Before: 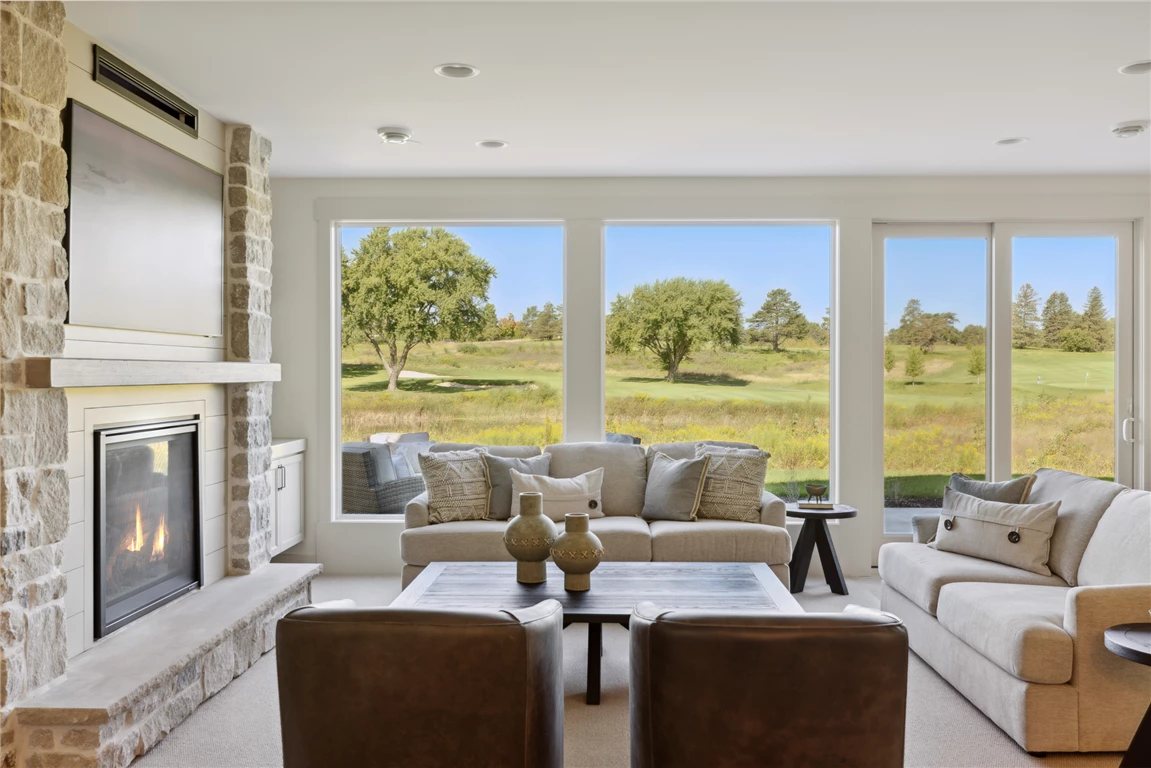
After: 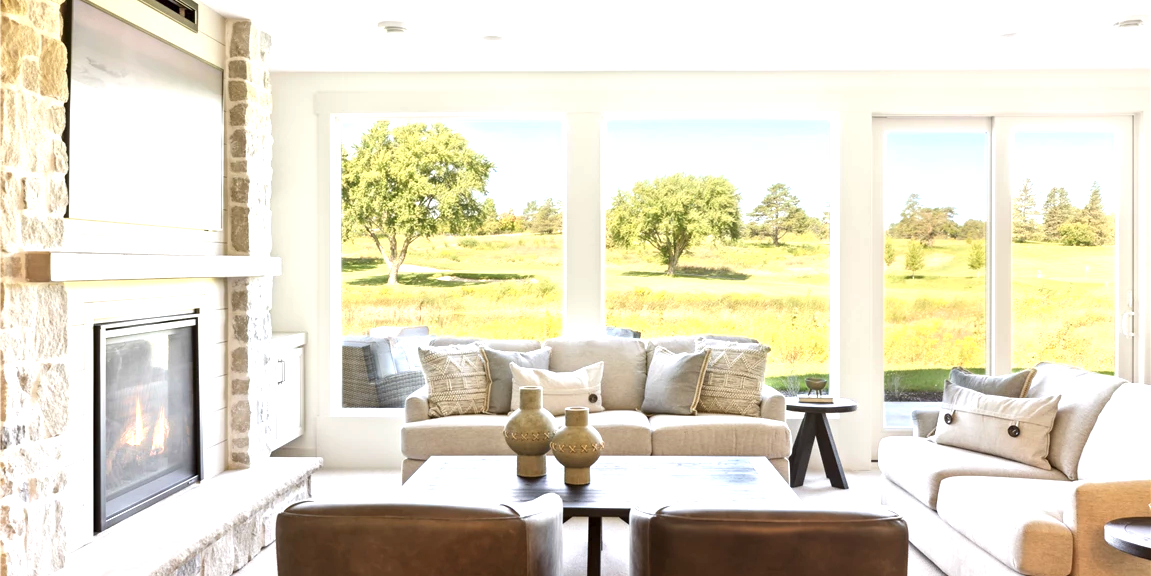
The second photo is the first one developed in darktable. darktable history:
exposure: exposure 1.25 EV, compensate exposure bias true, compensate highlight preservation false
white balance: emerald 1
crop: top 13.819%, bottom 11.169%
